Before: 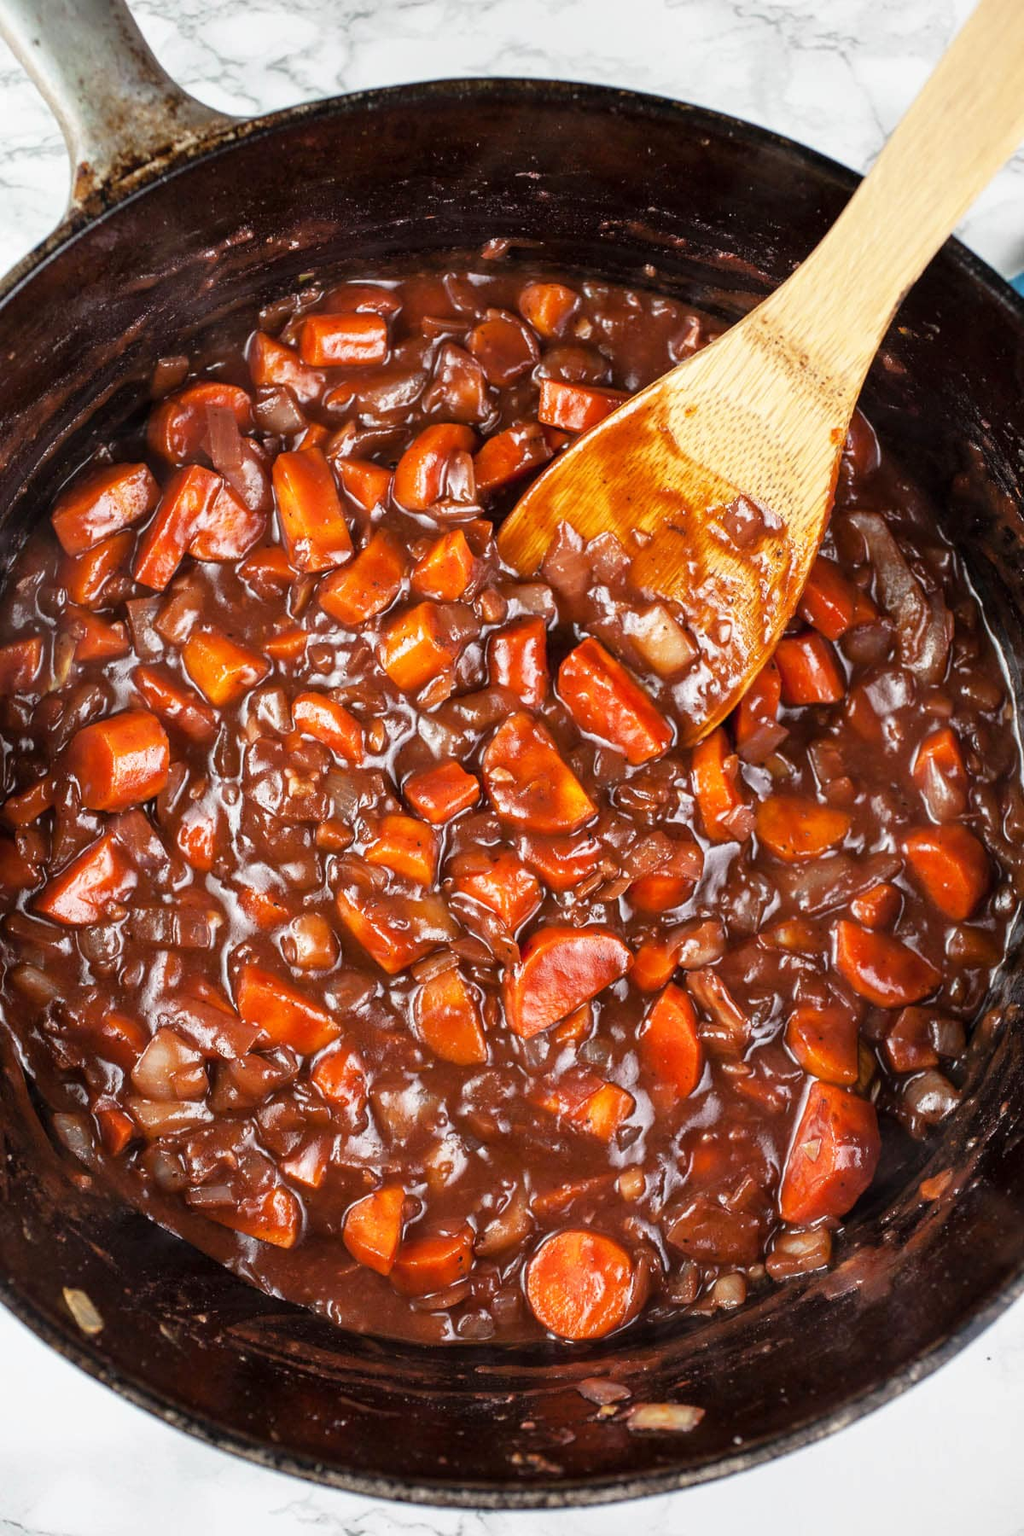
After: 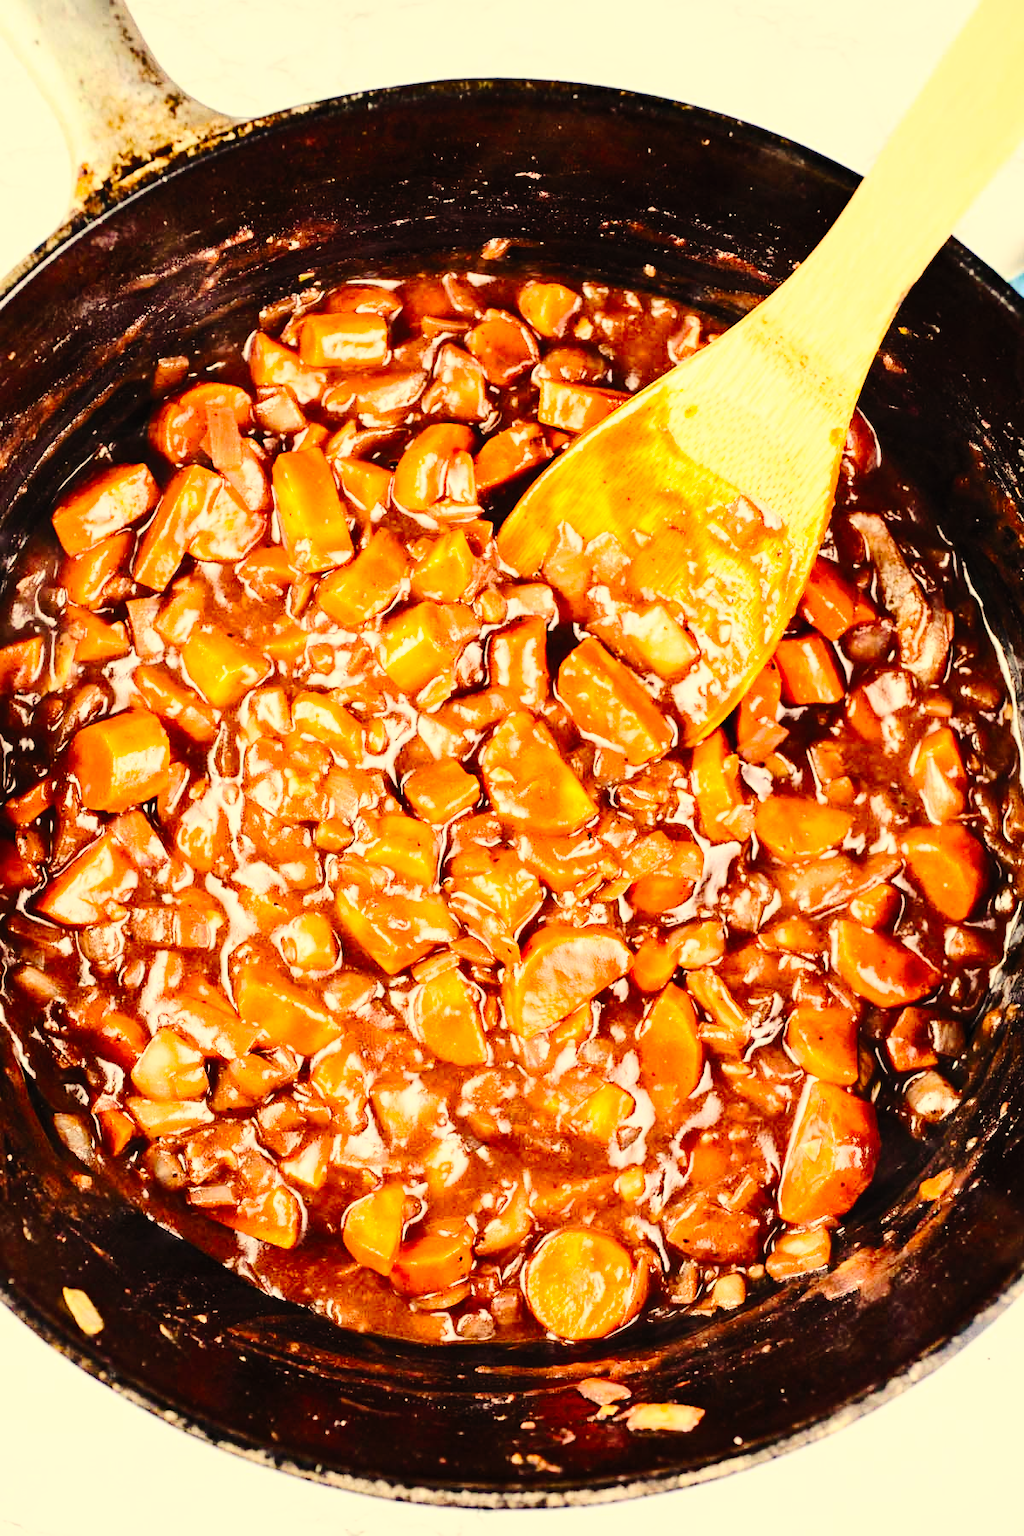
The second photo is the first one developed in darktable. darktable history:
contrast brightness saturation: contrast 0.2, brightness 0.16, saturation 0.22
haze removal: compatibility mode true, adaptive false
color correction: highlights a* 2.72, highlights b* 22.8
tone curve: curves: ch0 [(0, 0) (0.003, 0.013) (0.011, 0.016) (0.025, 0.021) (0.044, 0.029) (0.069, 0.039) (0.1, 0.056) (0.136, 0.085) (0.177, 0.14) (0.224, 0.201) (0.277, 0.28) (0.335, 0.372) (0.399, 0.475) (0.468, 0.567) (0.543, 0.643) (0.623, 0.722) (0.709, 0.801) (0.801, 0.859) (0.898, 0.927) (1, 1)], preserve colors none
base curve: curves: ch0 [(0, 0) (0.032, 0.037) (0.105, 0.228) (0.435, 0.76) (0.856, 0.983) (1, 1)]
